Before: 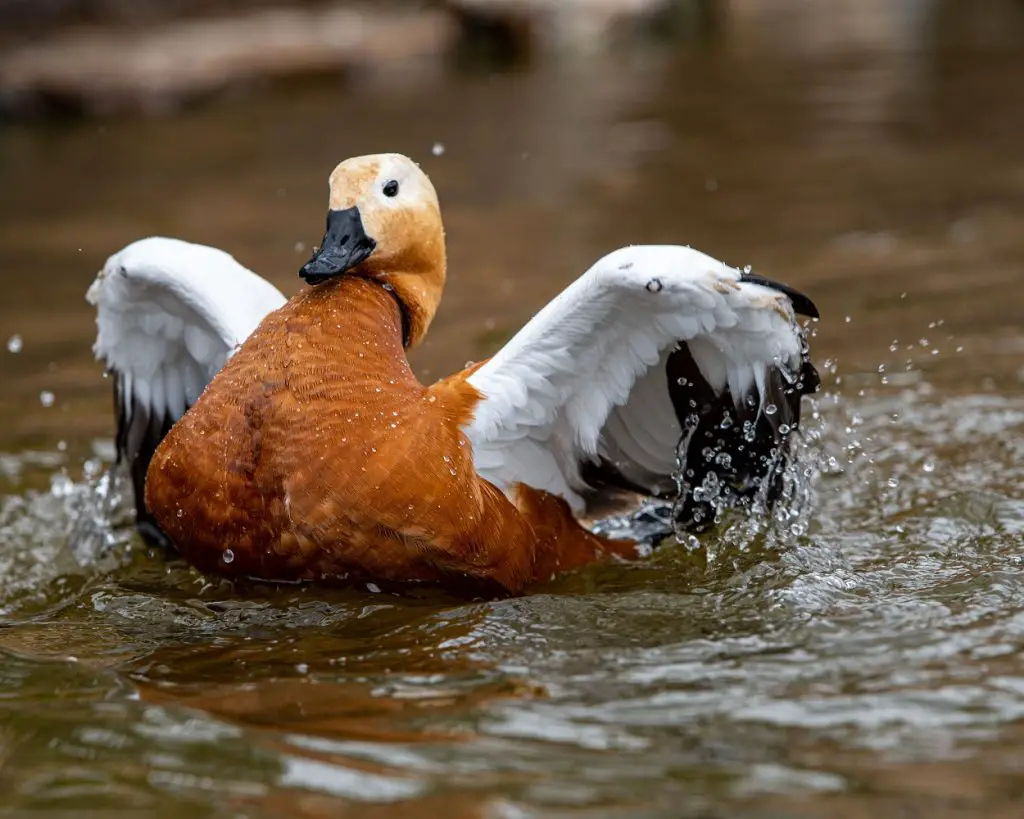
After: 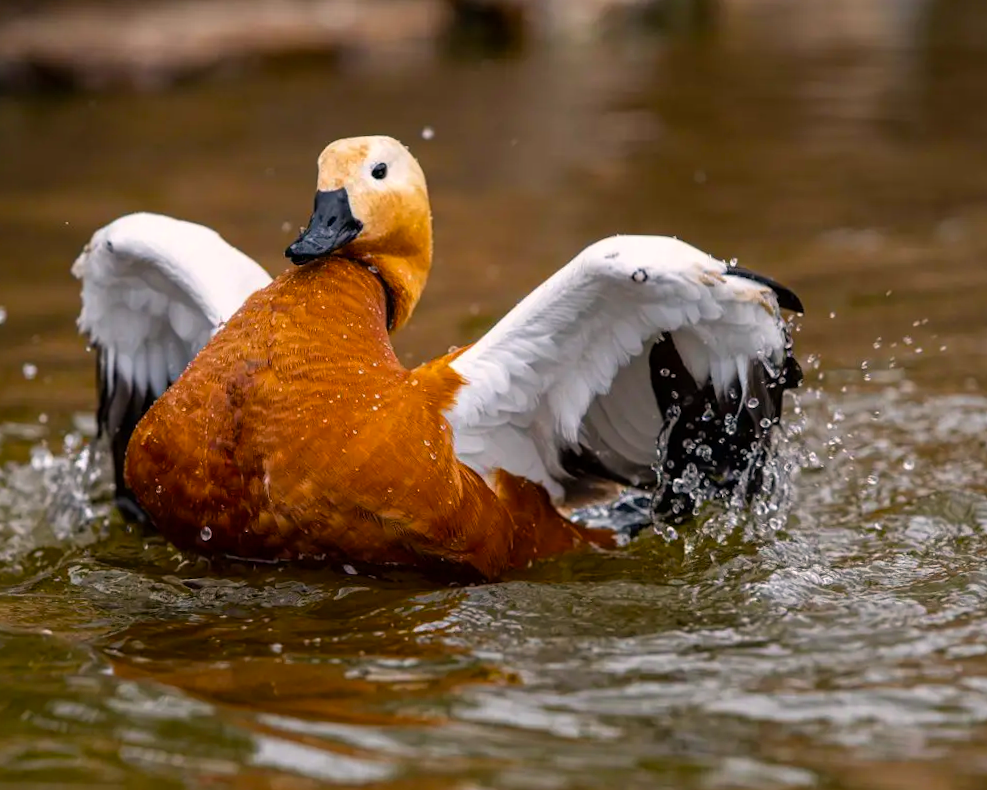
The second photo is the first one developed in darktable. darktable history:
color correction: highlights a* 5.81, highlights b* 4.84
crop and rotate: angle -1.69°
color balance rgb: perceptual saturation grading › global saturation 20%, global vibrance 20%
